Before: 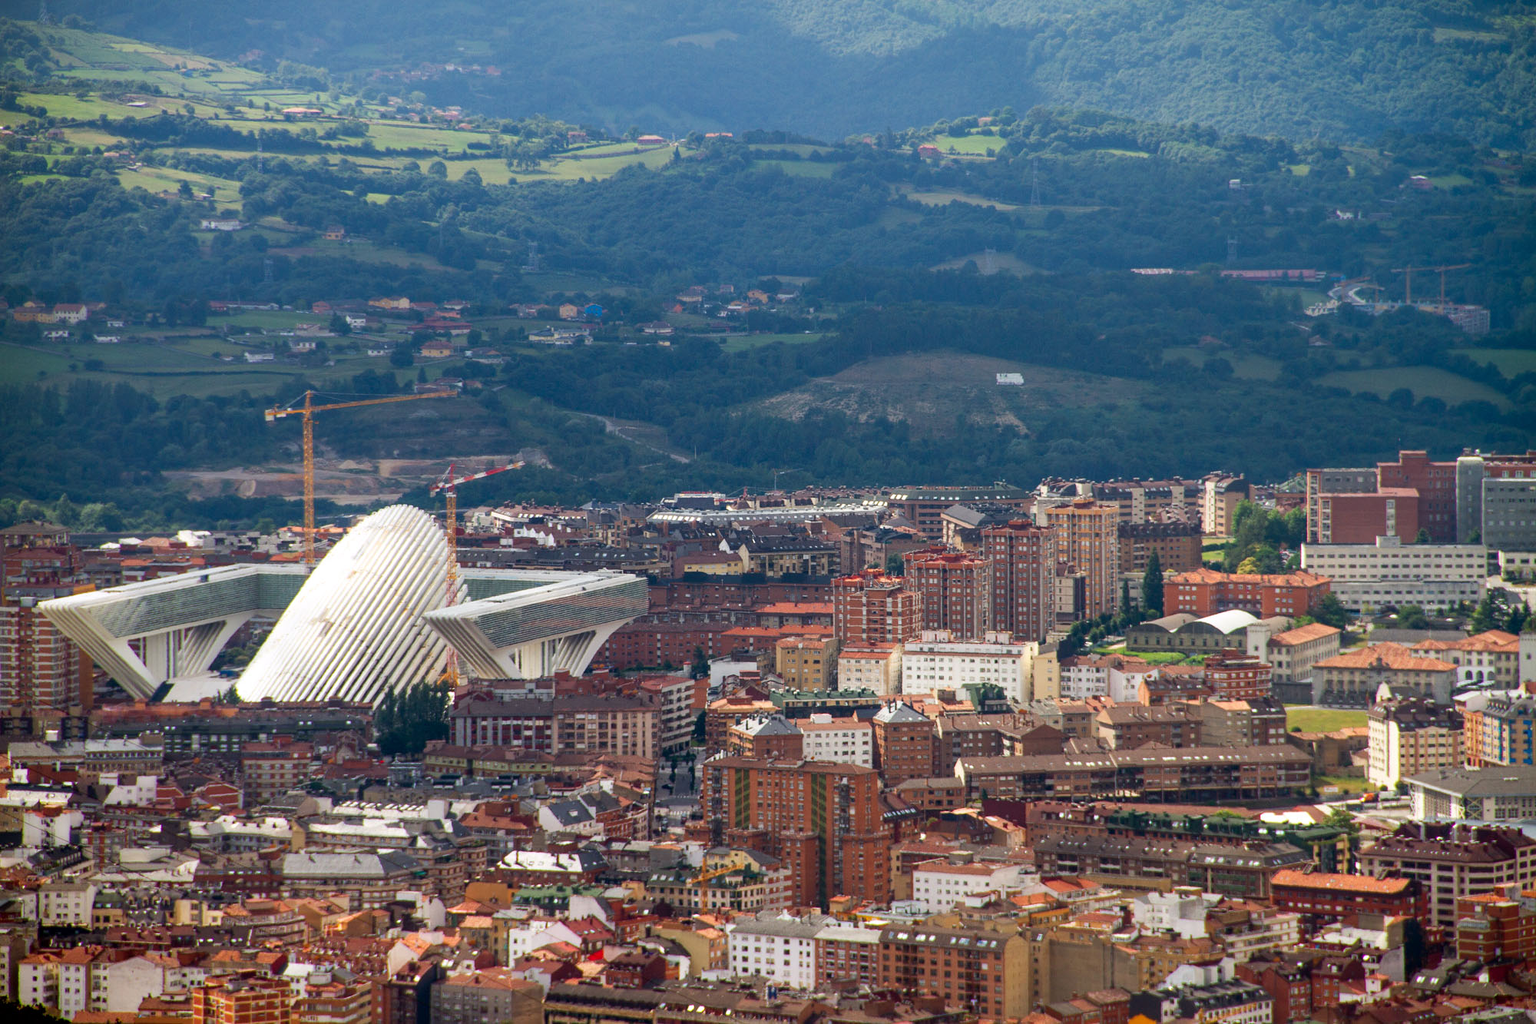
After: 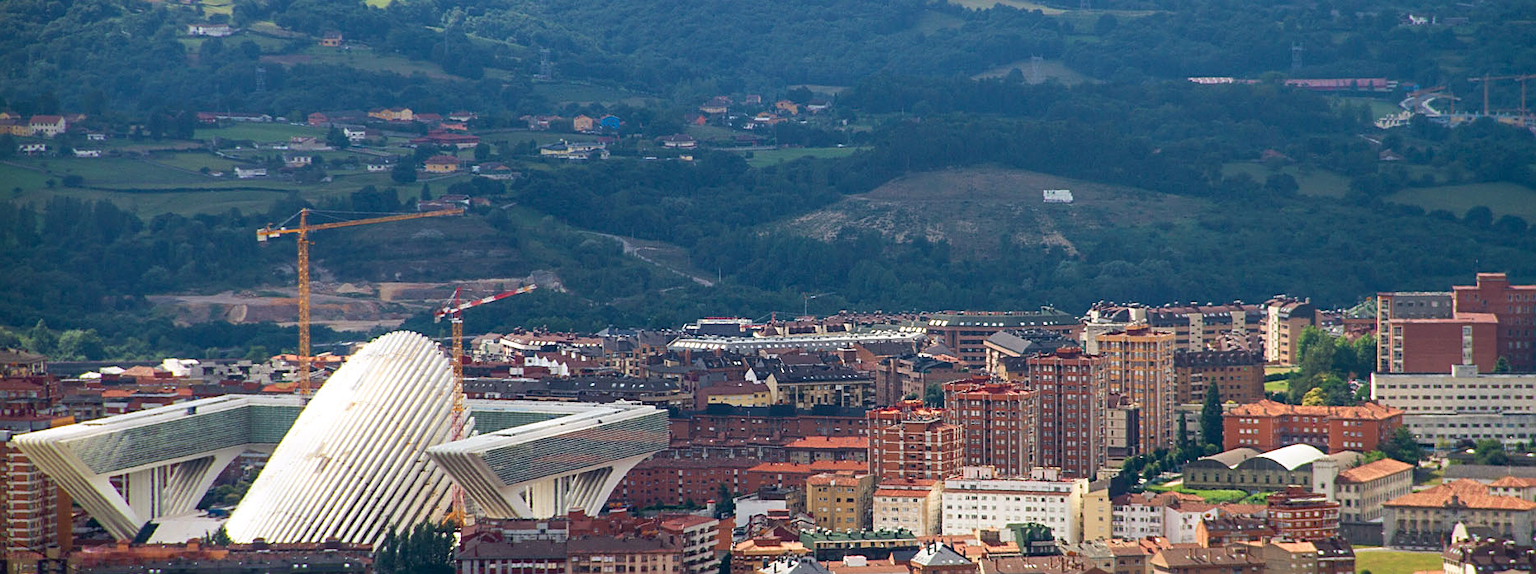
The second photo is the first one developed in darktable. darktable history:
sharpen: on, module defaults
crop: left 1.744%, top 19.225%, right 5.069%, bottom 28.357%
velvia: strength 15%
base curve: preserve colors none
